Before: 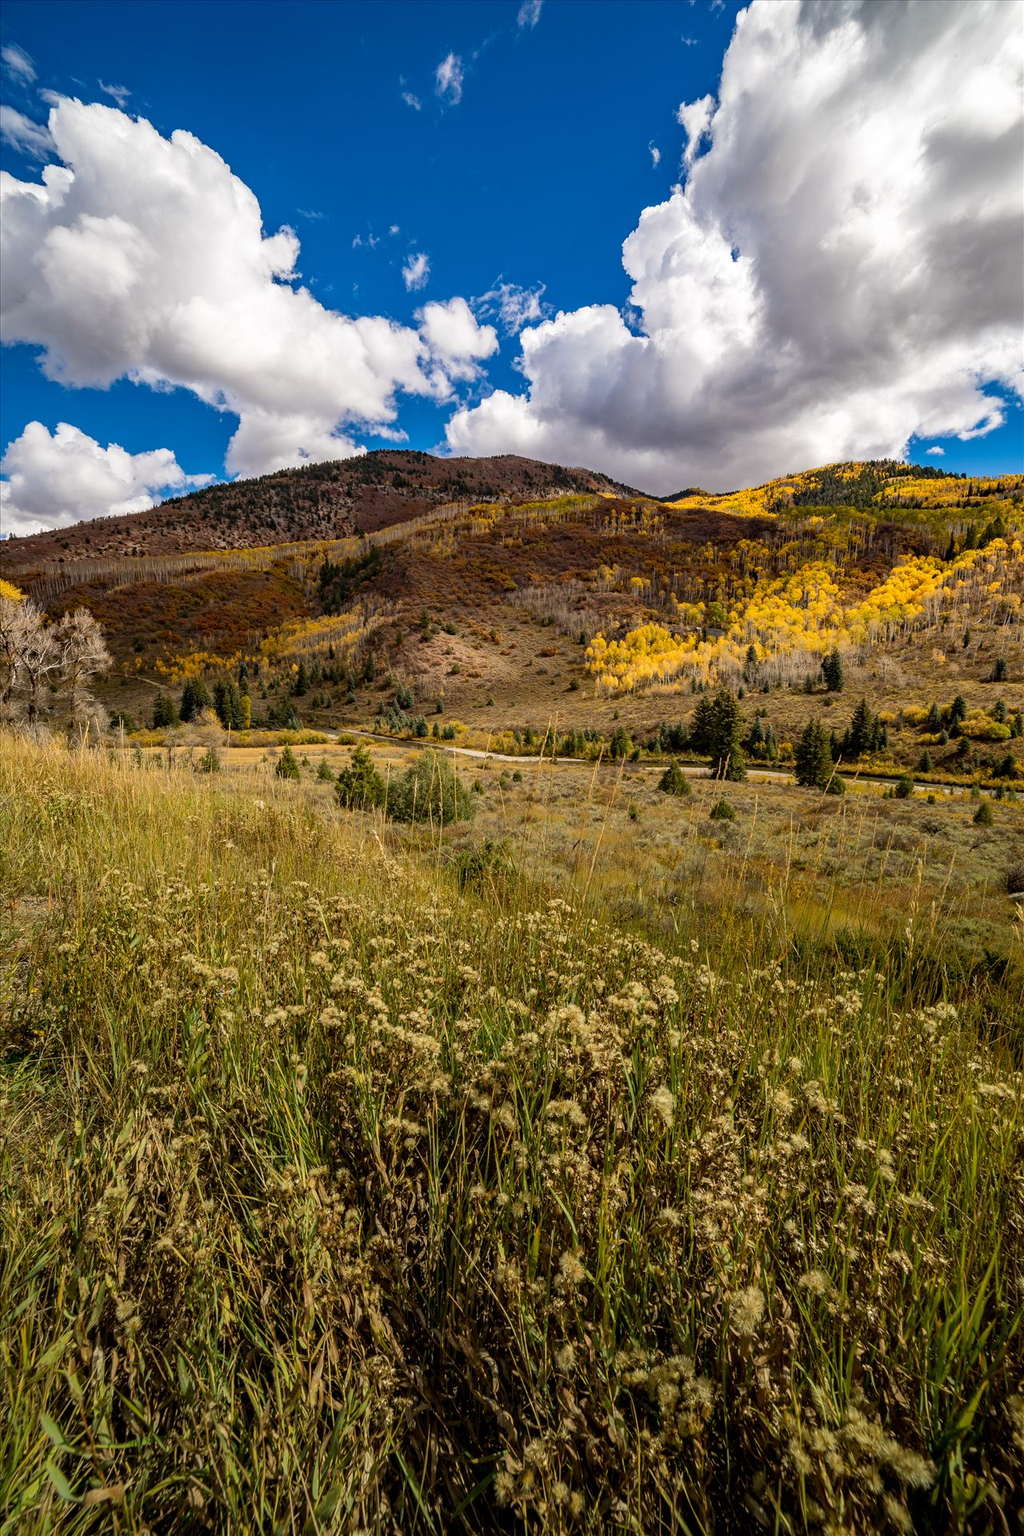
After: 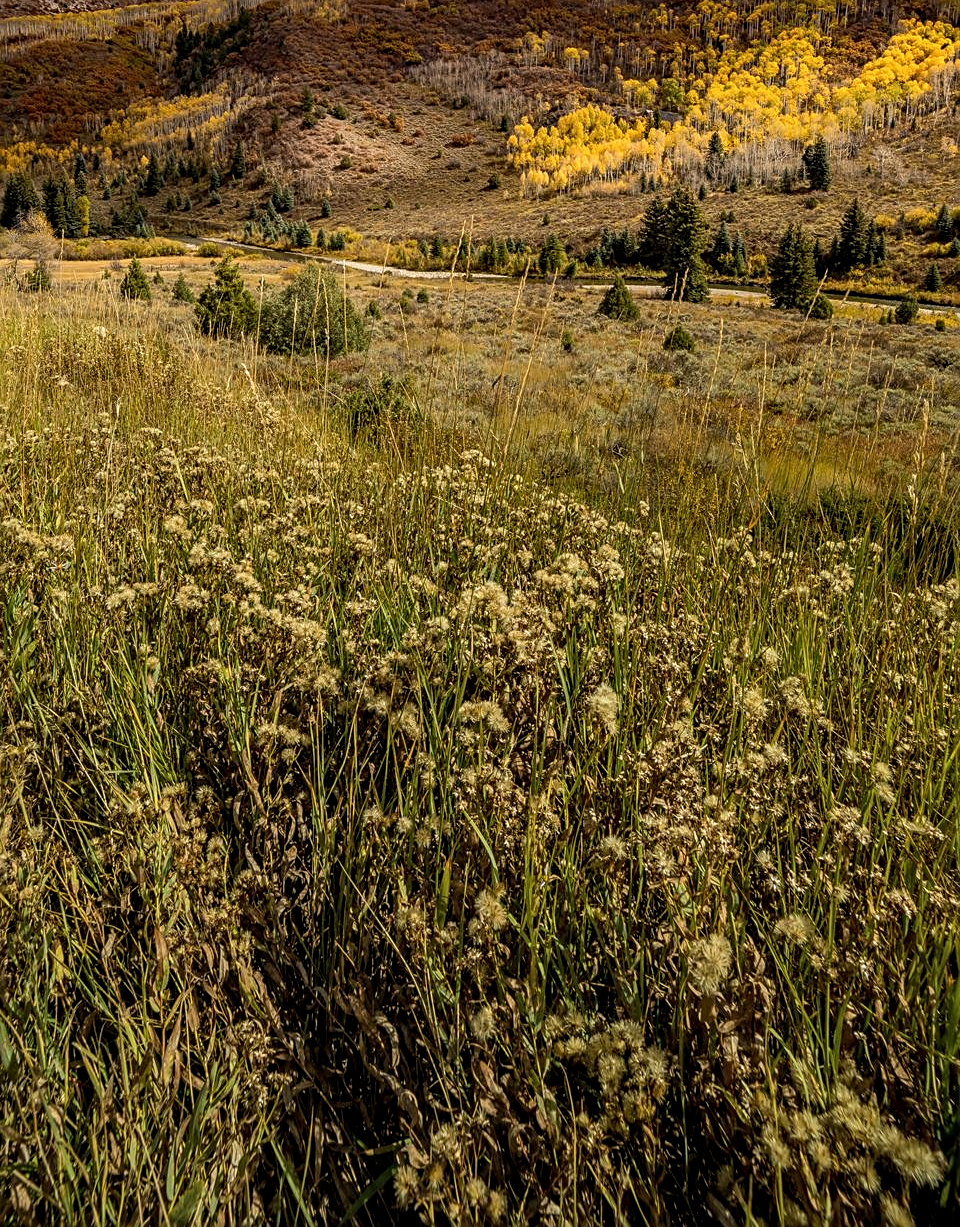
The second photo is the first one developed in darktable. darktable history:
sharpen: on, module defaults
exposure: compensate exposure bias true, compensate highlight preservation false
crop and rotate: left 17.509%, top 35.11%, right 7.479%, bottom 0.936%
local contrast: on, module defaults
